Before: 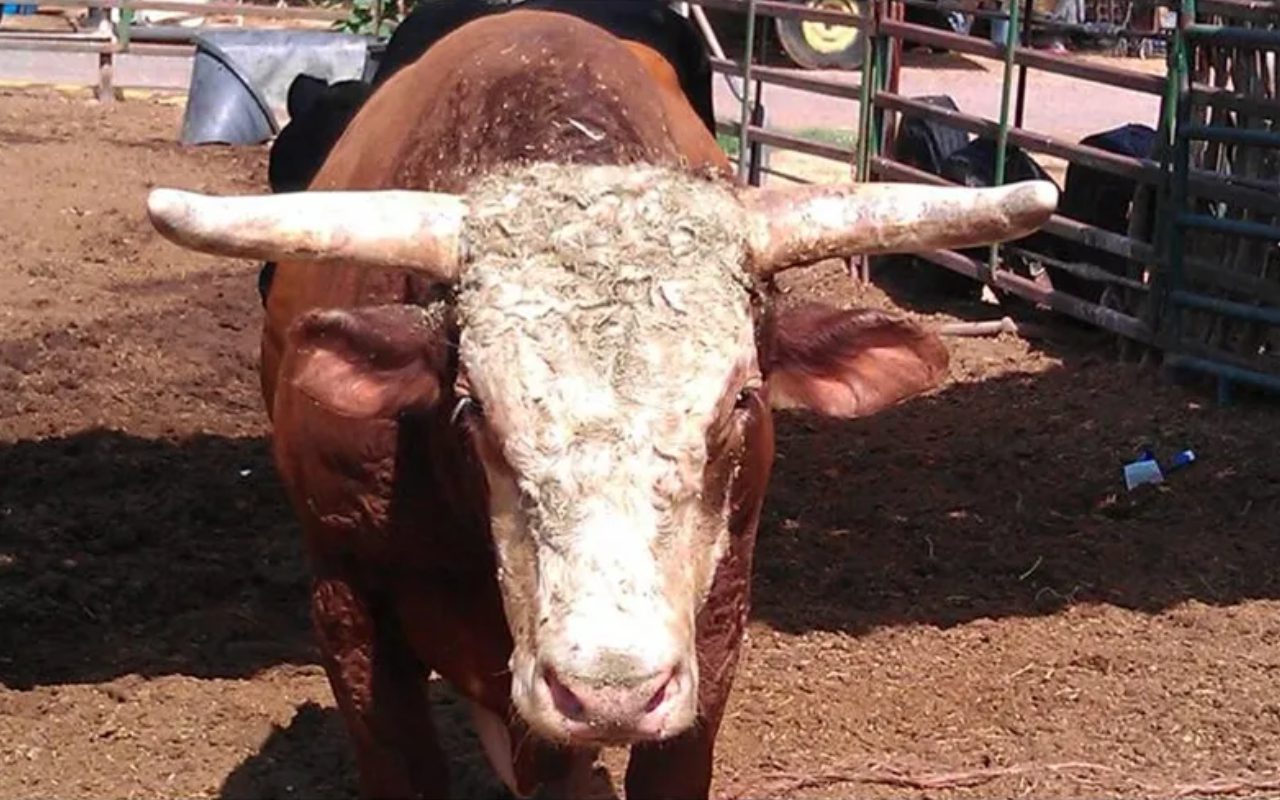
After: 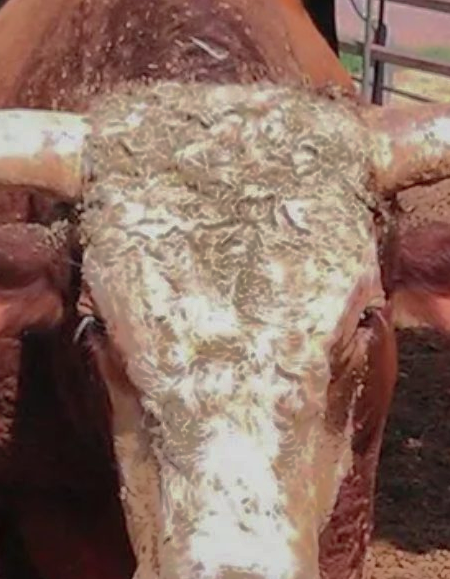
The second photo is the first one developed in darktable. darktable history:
exposure: exposure -0.177 EV, compensate highlight preservation false
crop and rotate: left 29.476%, top 10.214%, right 35.32%, bottom 17.333%
shadows and highlights: shadows 38.43, highlights -74.54
